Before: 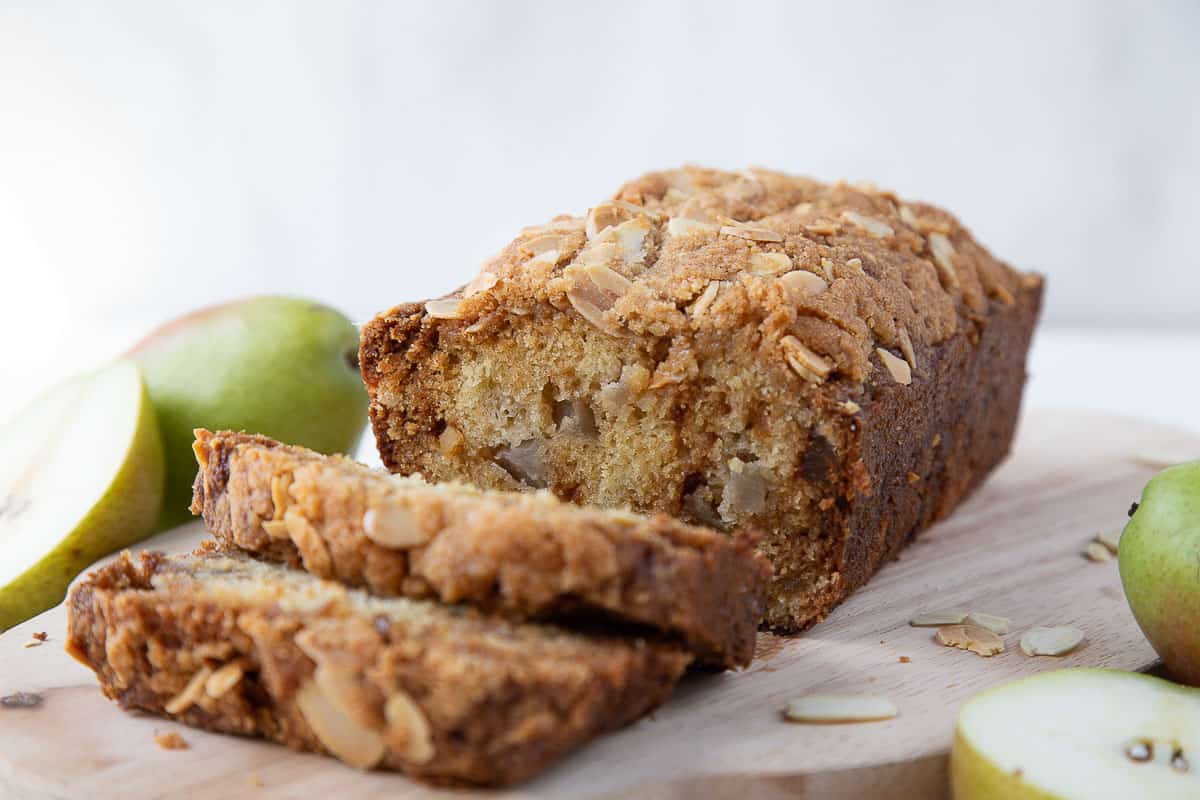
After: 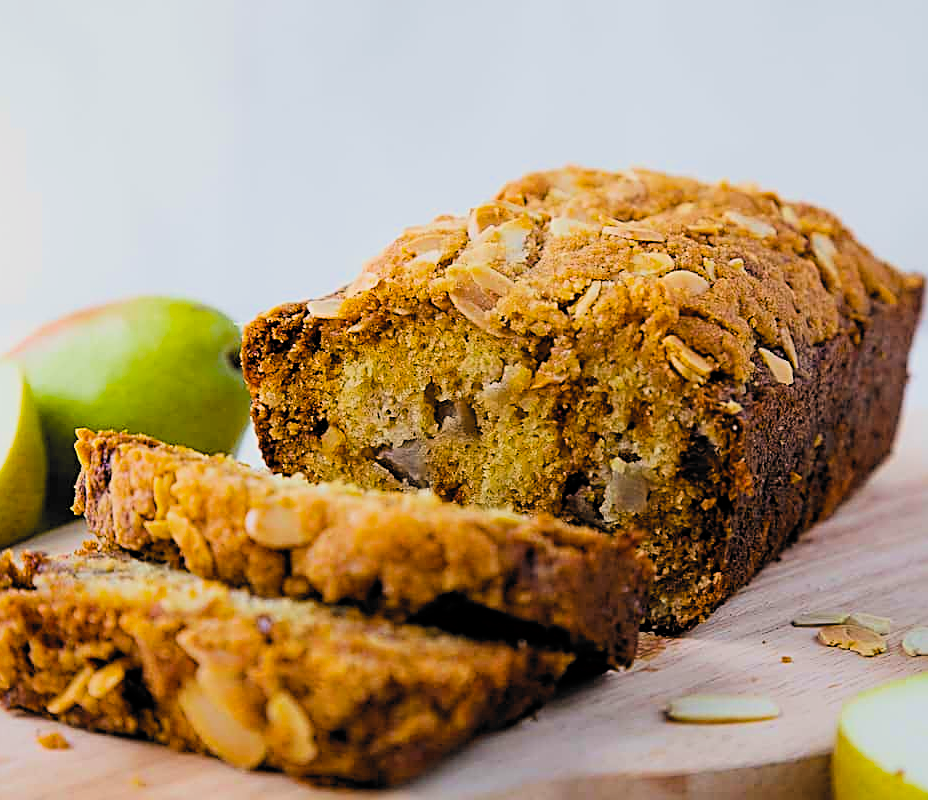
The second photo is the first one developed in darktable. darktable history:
crop: left 9.895%, right 12.756%
color balance rgb: perceptual saturation grading › global saturation 29.814%, global vibrance 50.629%
filmic rgb: black relative exposure -5.07 EV, white relative exposure 3.96 EV, hardness 2.88, contrast 1.298, highlights saturation mix -30.47%, color science v6 (2022)
sharpen: radius 2.595, amount 0.683
